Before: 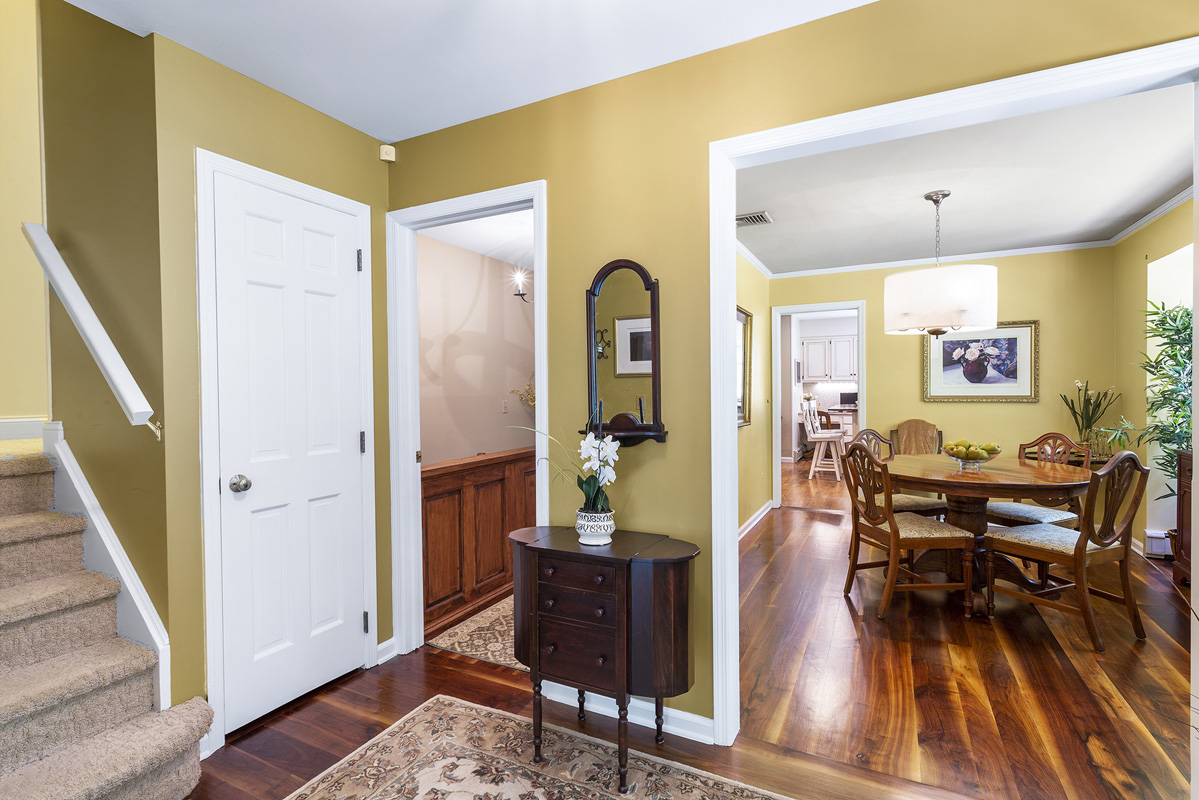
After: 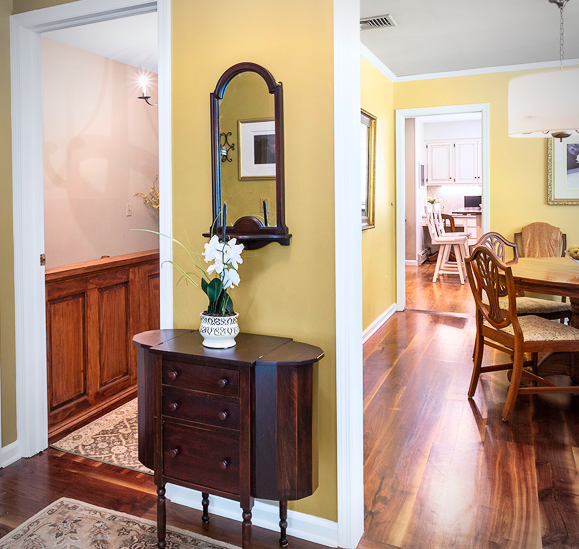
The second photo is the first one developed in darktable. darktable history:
contrast brightness saturation: contrast 0.2, brightness 0.15, saturation 0.14
vignetting: on, module defaults
crop: left 31.379%, top 24.658%, right 20.326%, bottom 6.628%
